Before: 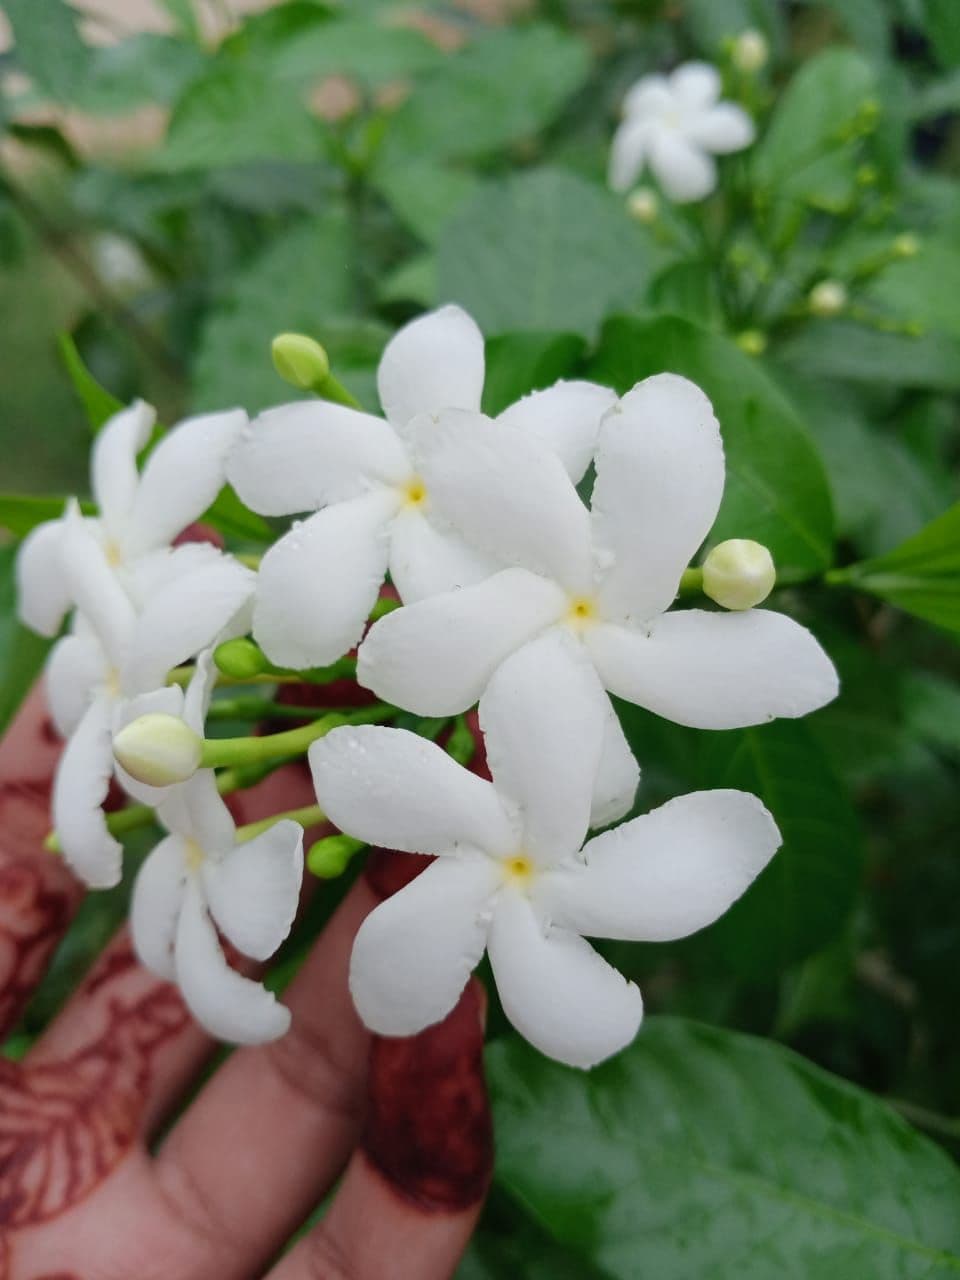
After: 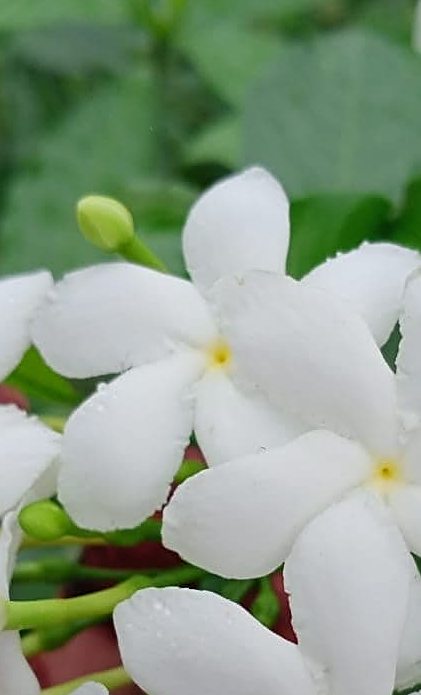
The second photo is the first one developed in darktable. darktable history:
sharpen: on, module defaults
crop: left 20.34%, top 10.83%, right 35.768%, bottom 34.863%
